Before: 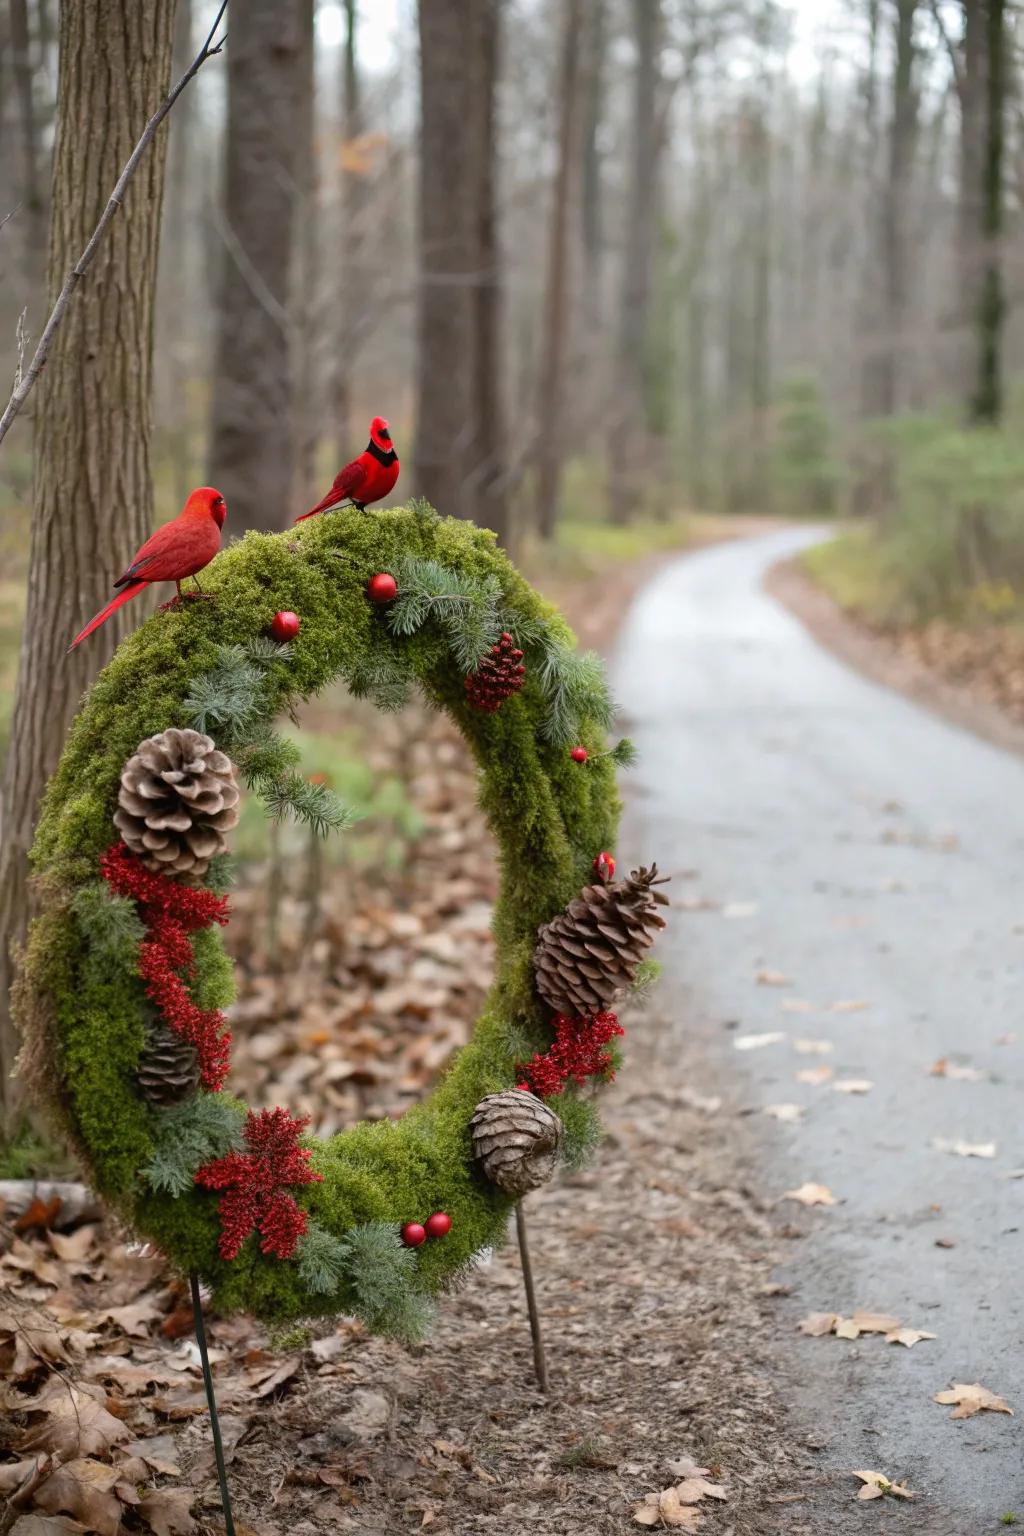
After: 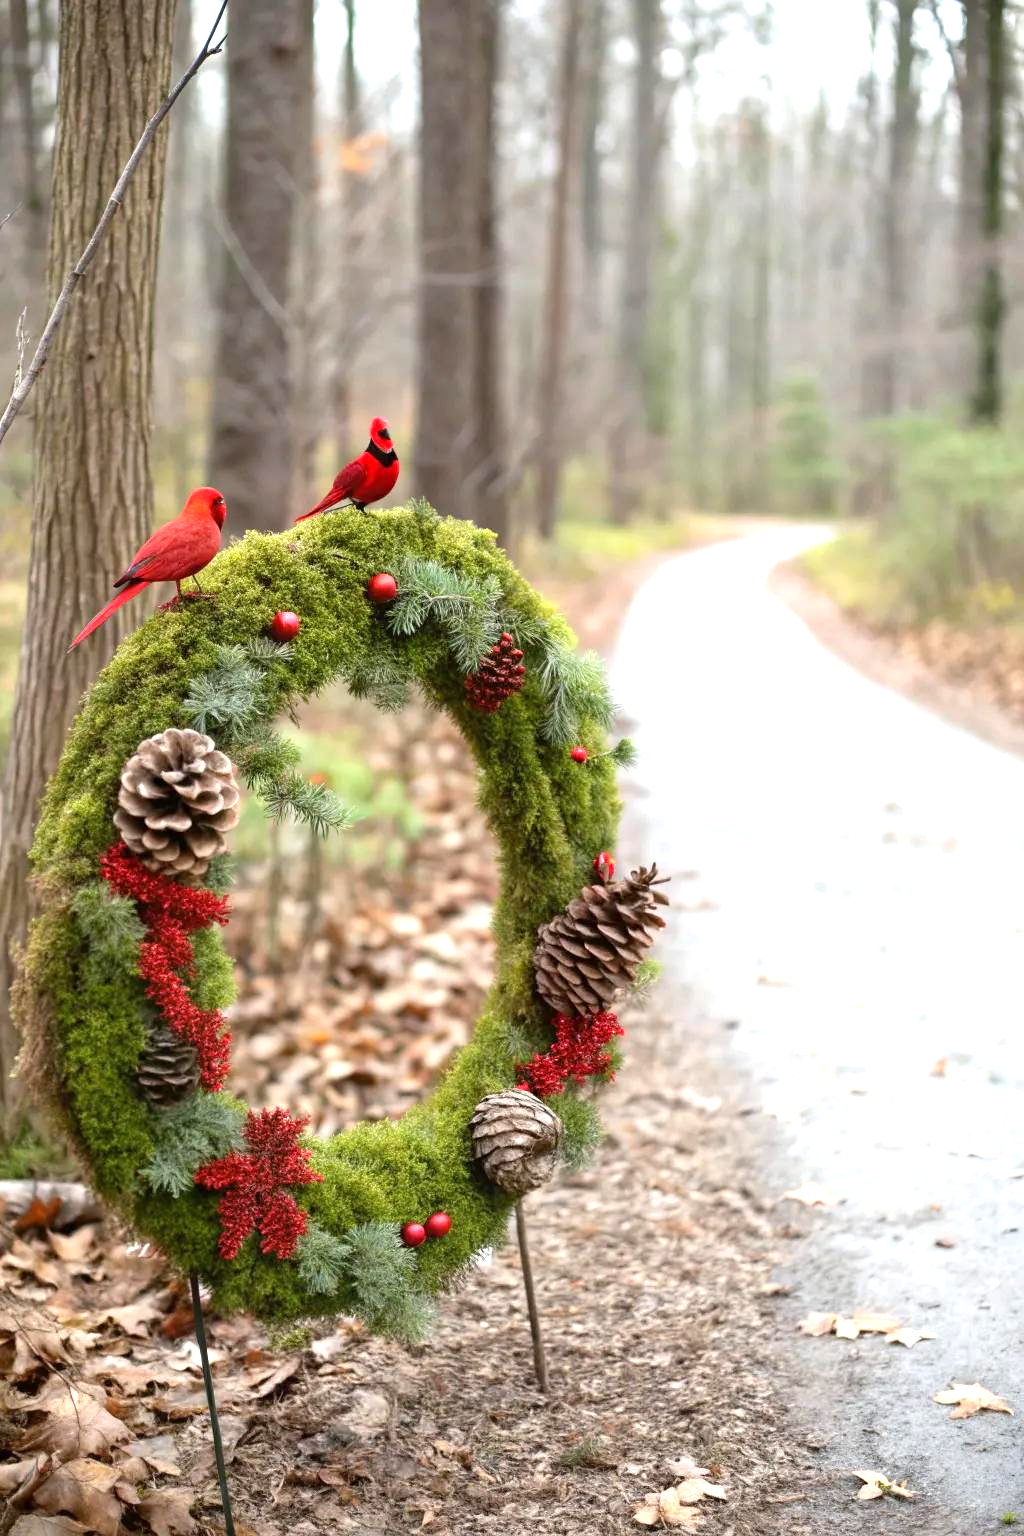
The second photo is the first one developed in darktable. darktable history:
exposure: black level correction 0.001, exposure 0.958 EV, compensate highlight preservation false
